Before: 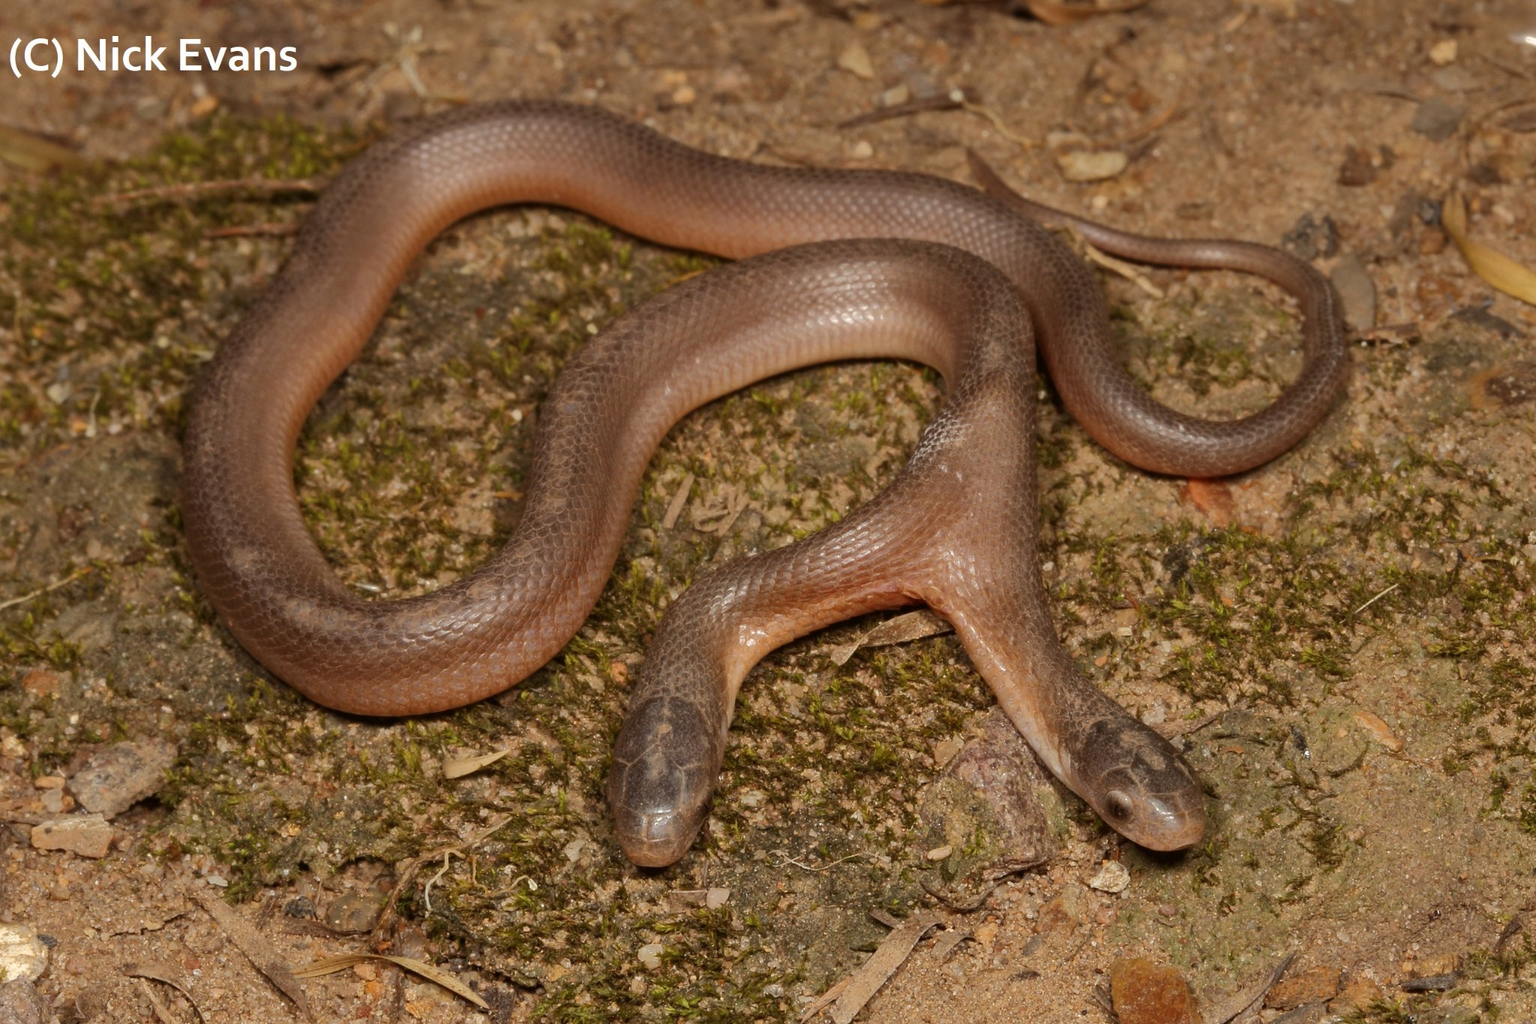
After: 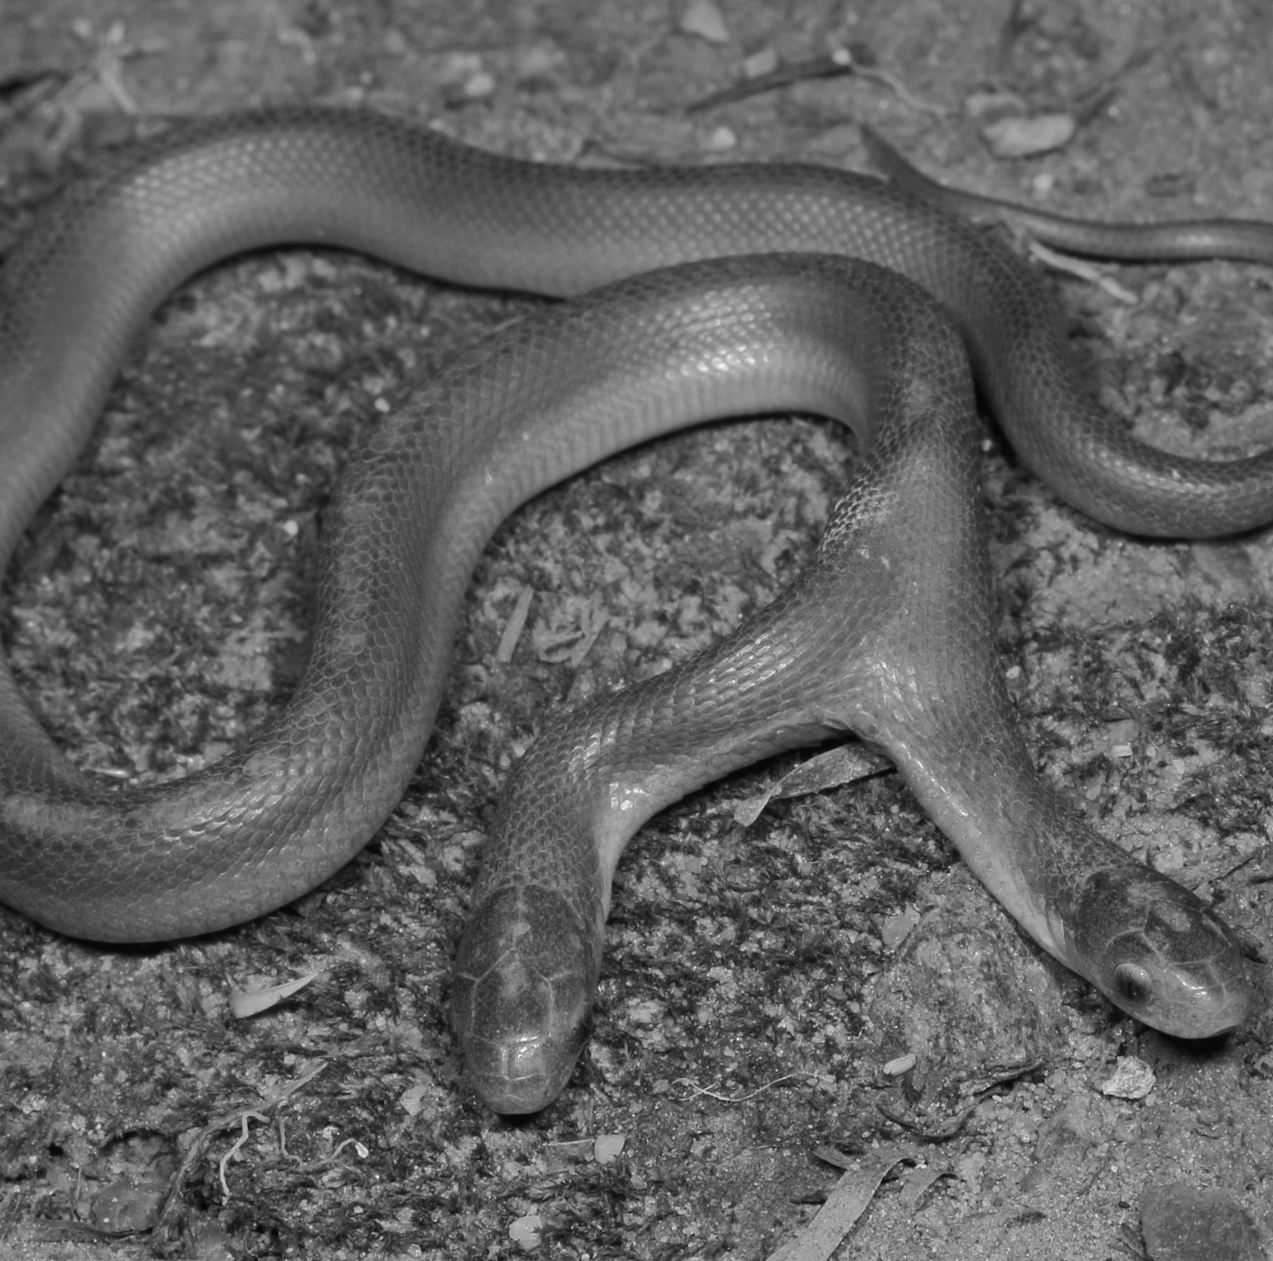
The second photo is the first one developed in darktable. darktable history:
white balance: red 0.974, blue 1.044
crop: left 16.899%, right 16.556%
rotate and perspective: rotation -4.57°, crop left 0.054, crop right 0.944, crop top 0.087, crop bottom 0.914
monochrome: on, module defaults
color correction: saturation 1.11
